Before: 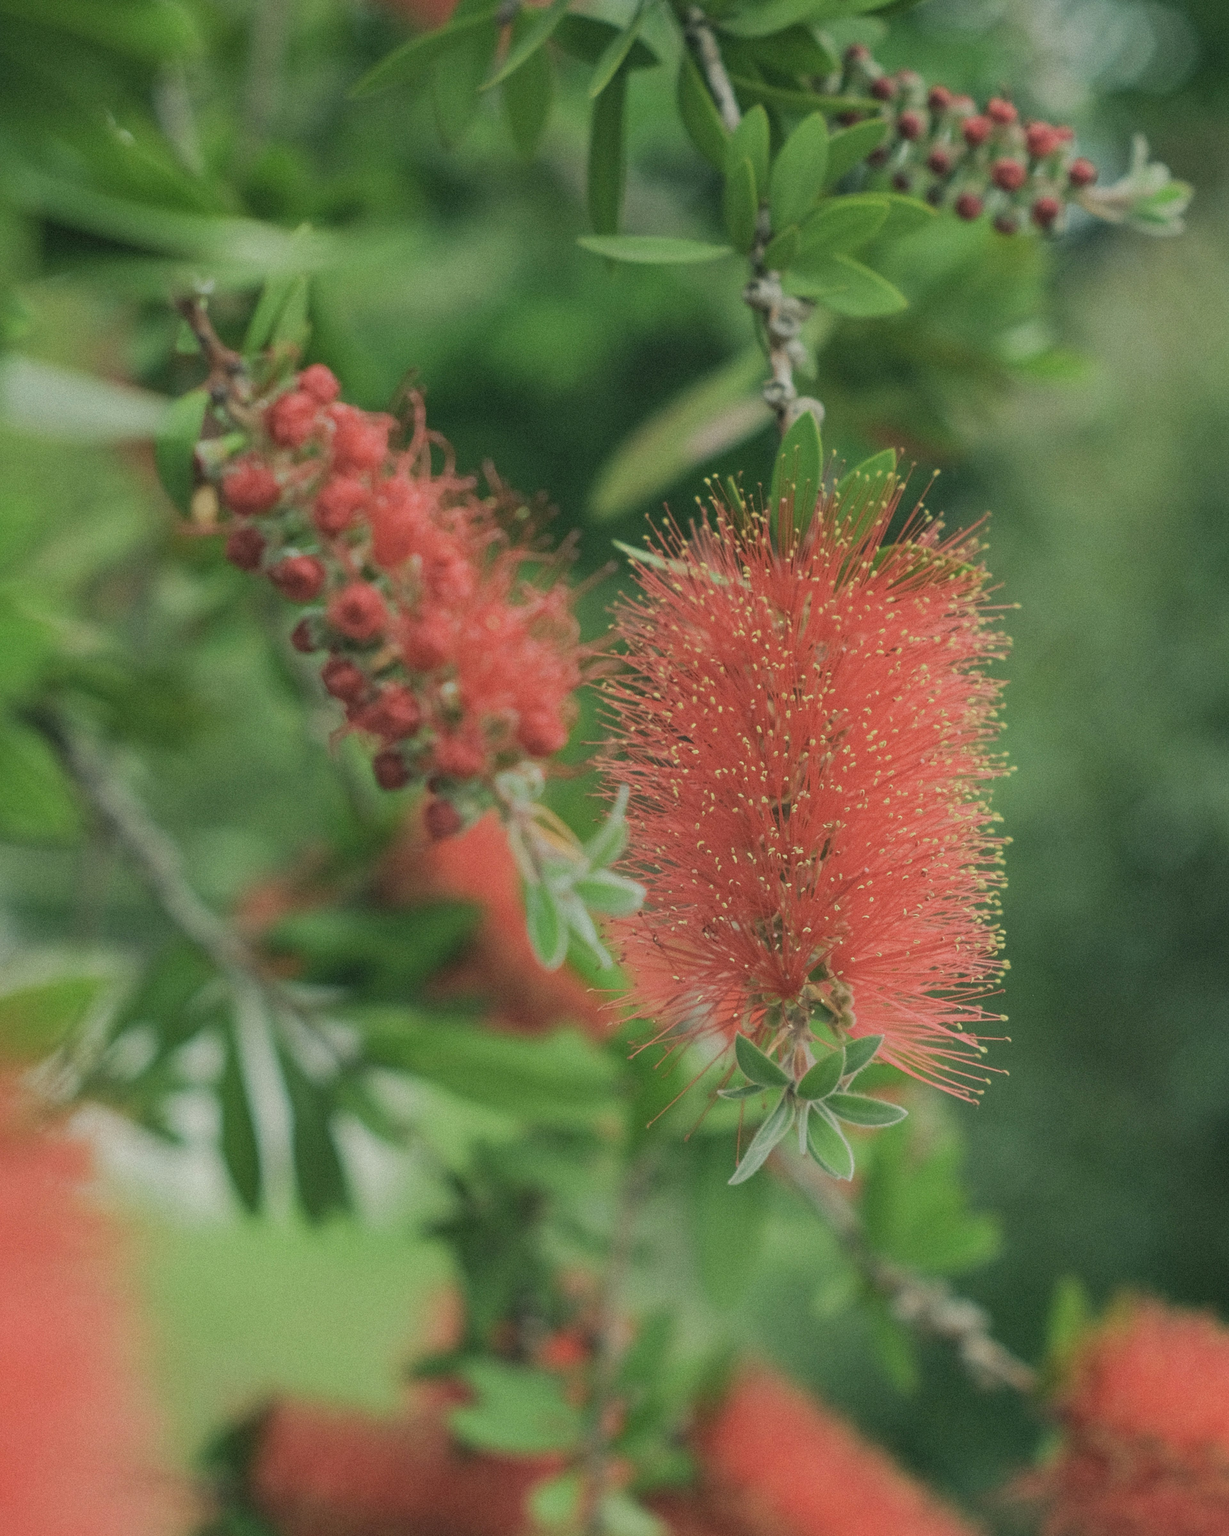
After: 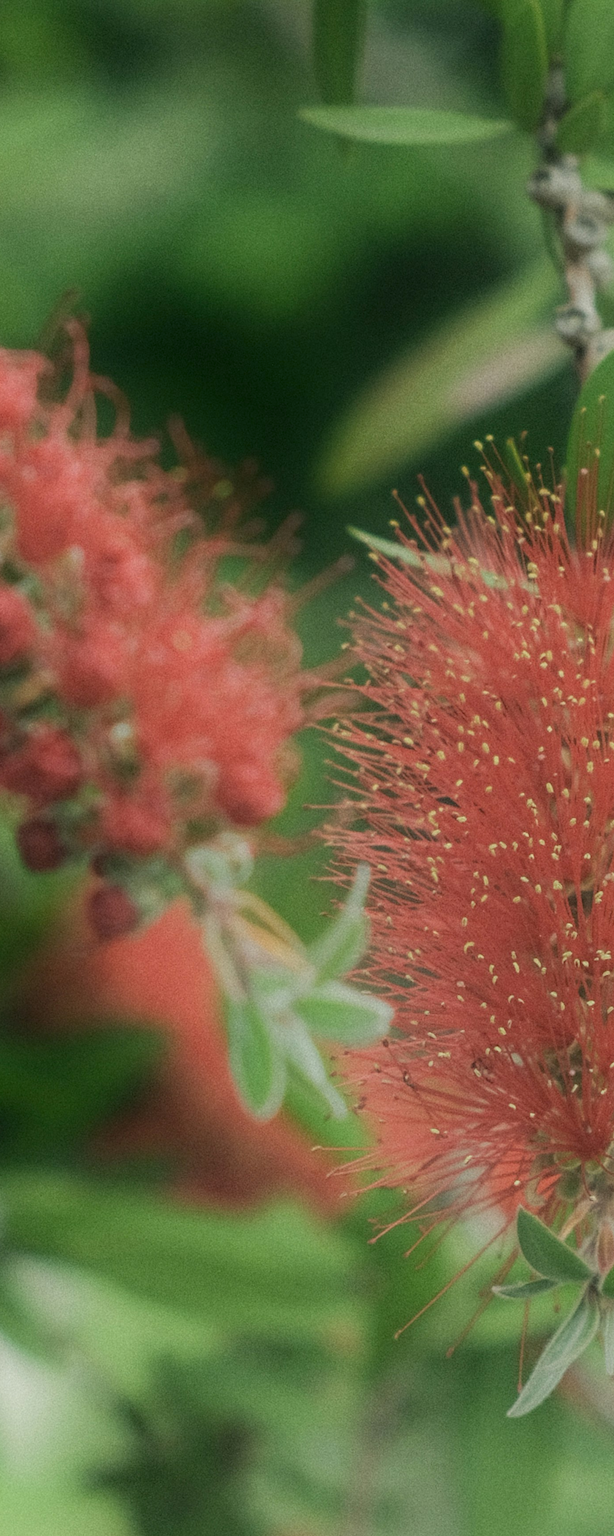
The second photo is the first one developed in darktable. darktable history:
crop and rotate: left 29.425%, top 10.361%, right 34.363%, bottom 17.238%
shadows and highlights: shadows -89.86, highlights 88.83, soften with gaussian
